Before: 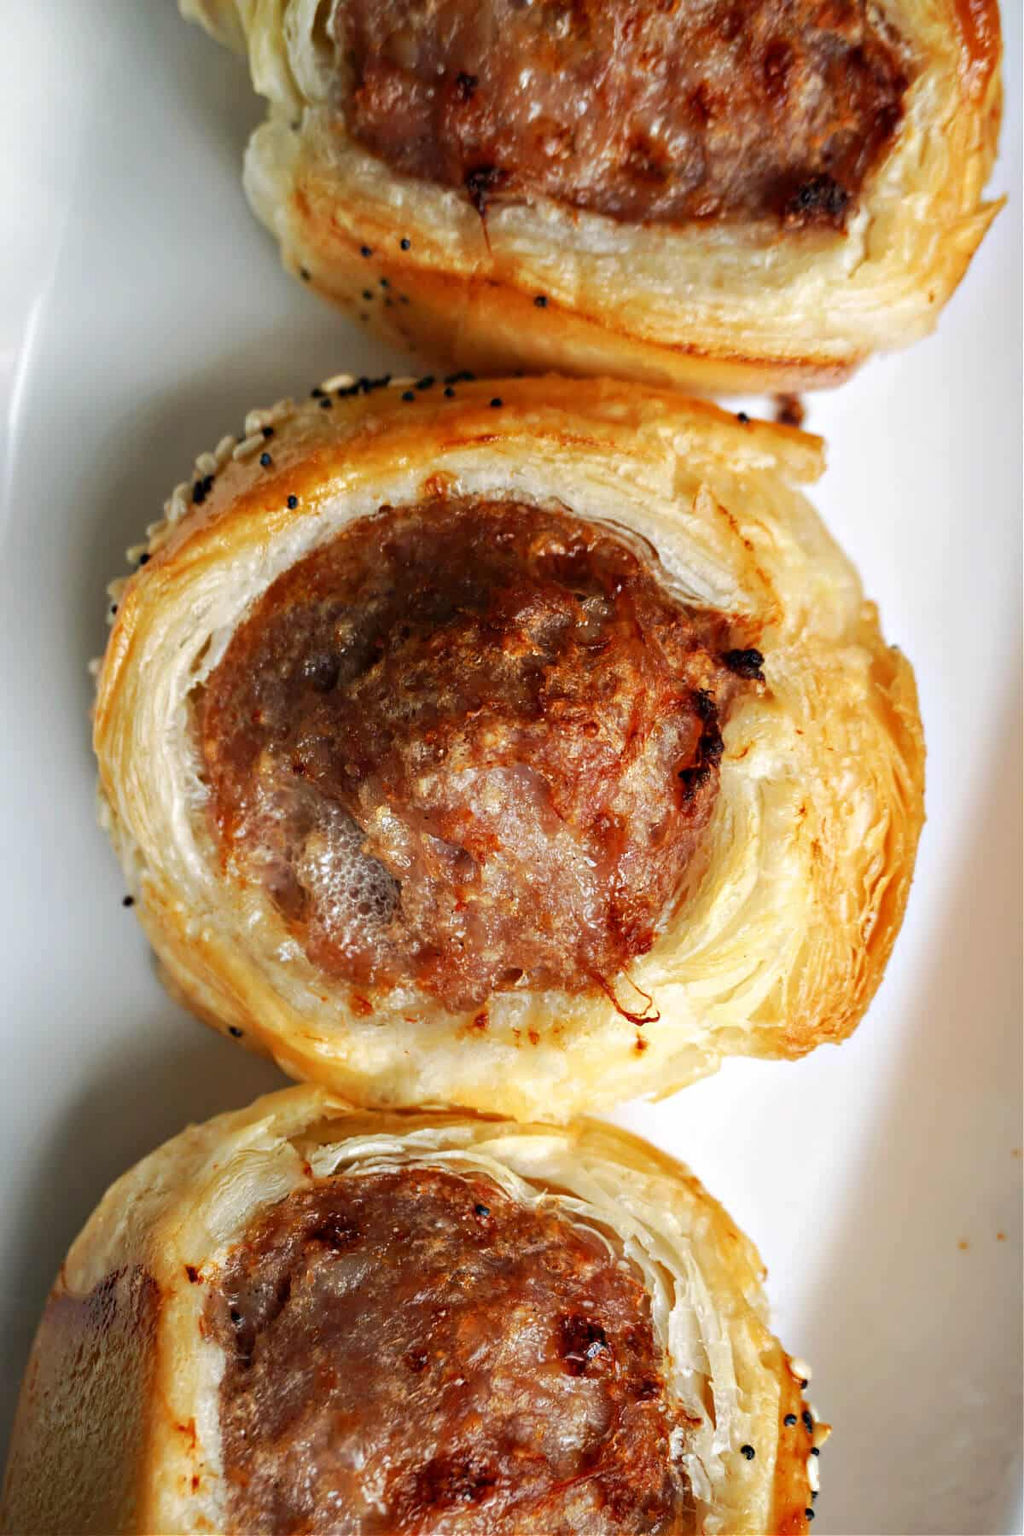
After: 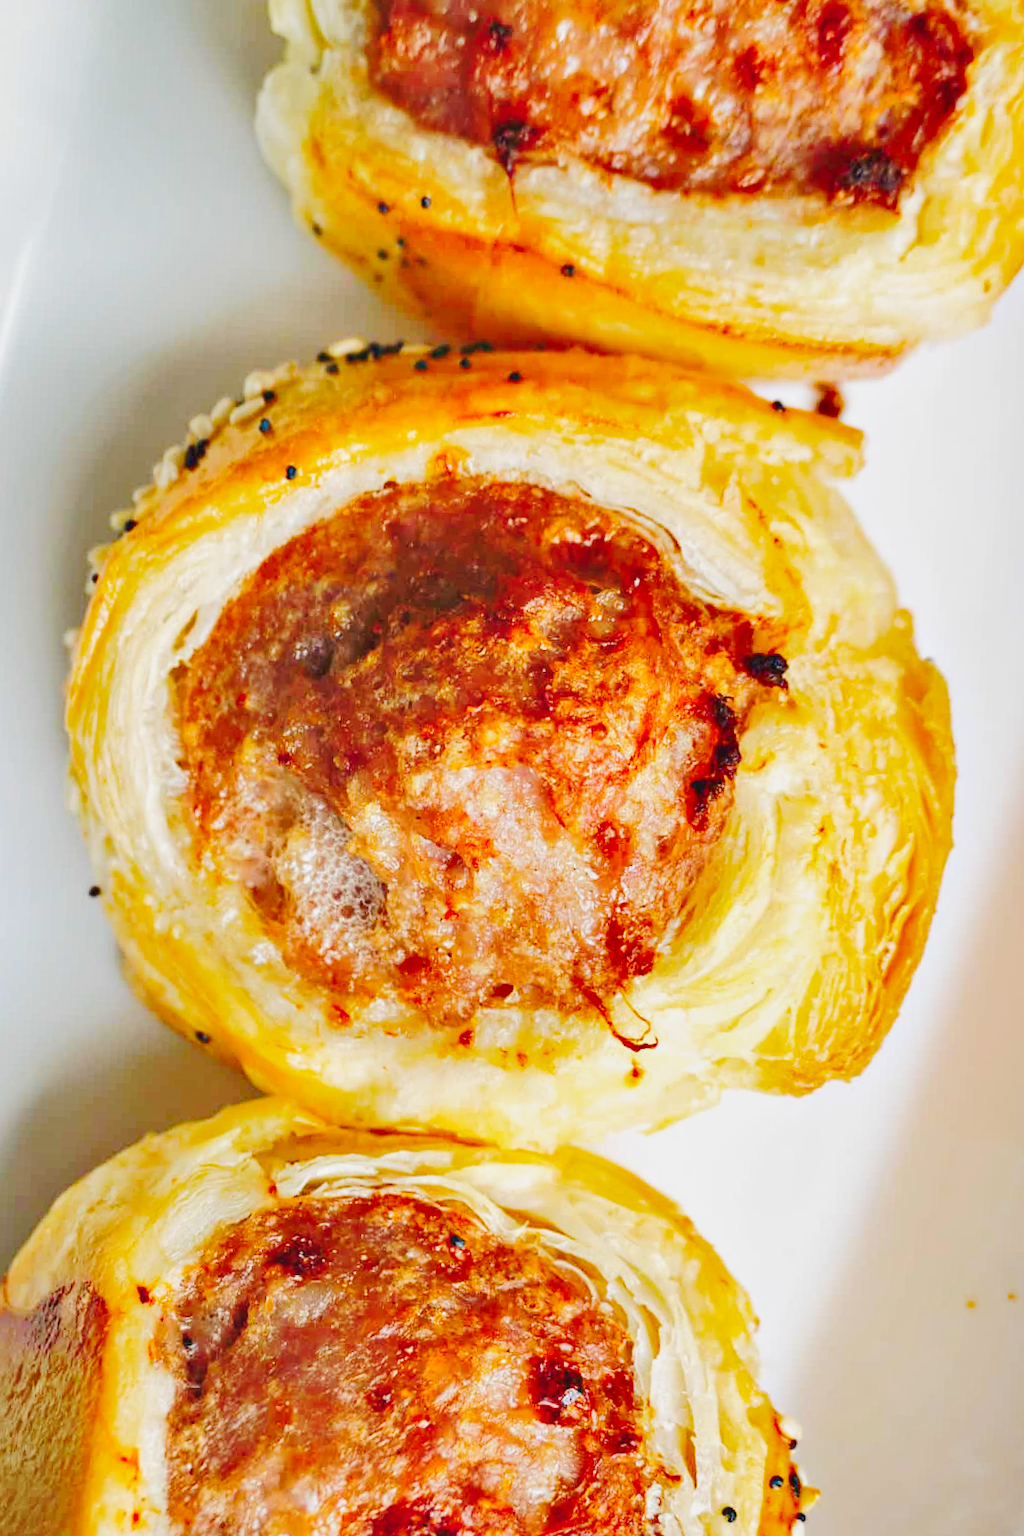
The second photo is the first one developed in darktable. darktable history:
base curve: curves: ch0 [(0, 0.007) (0.028, 0.063) (0.121, 0.311) (0.46, 0.743) (0.859, 0.957) (1, 1)], preserve colors none
shadows and highlights: shadows 12.8, white point adjustment 1.13, soften with gaussian
crop and rotate: angle -2.81°
color balance rgb: perceptual saturation grading › global saturation 25.352%, hue shift -1.95°, perceptual brilliance grading › mid-tones 9.726%, perceptual brilliance grading › shadows 14.657%, contrast -21.675%
